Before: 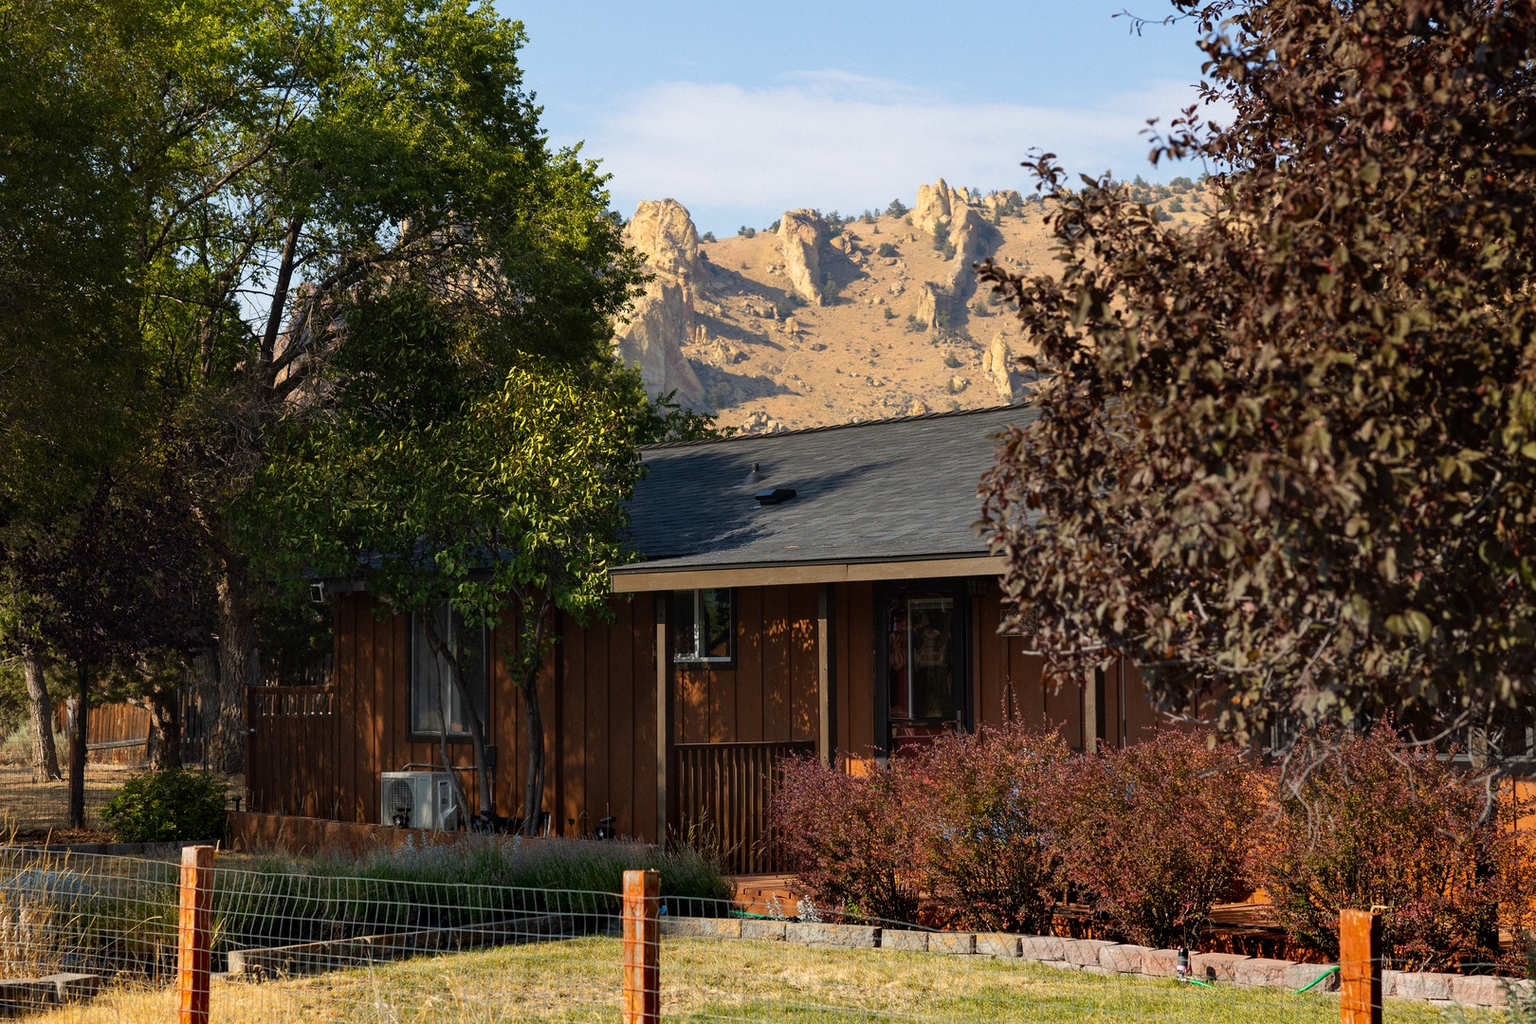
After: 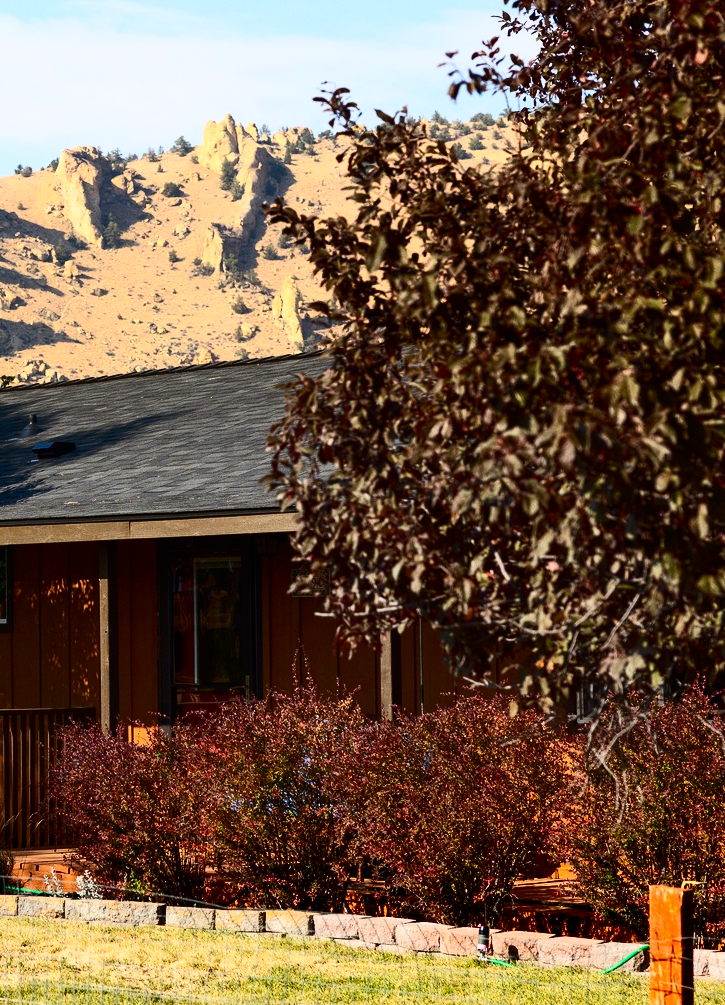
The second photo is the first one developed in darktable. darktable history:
crop: left 47.186%, top 6.901%, right 8.014%
contrast brightness saturation: contrast 0.409, brightness 0.054, saturation 0.257
